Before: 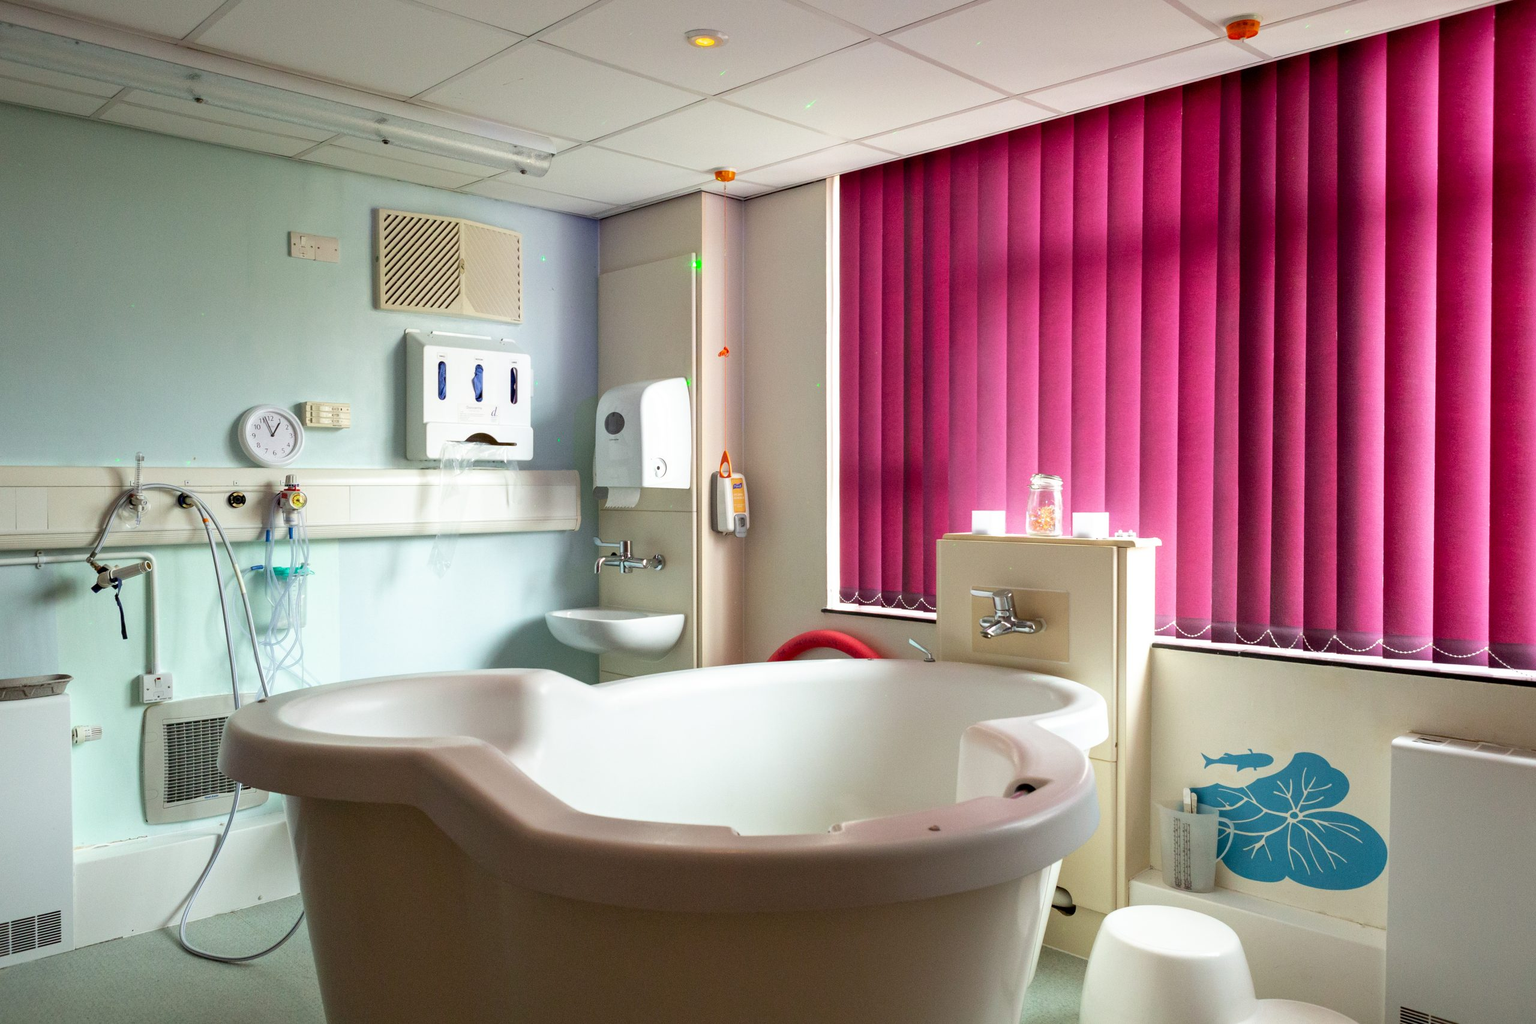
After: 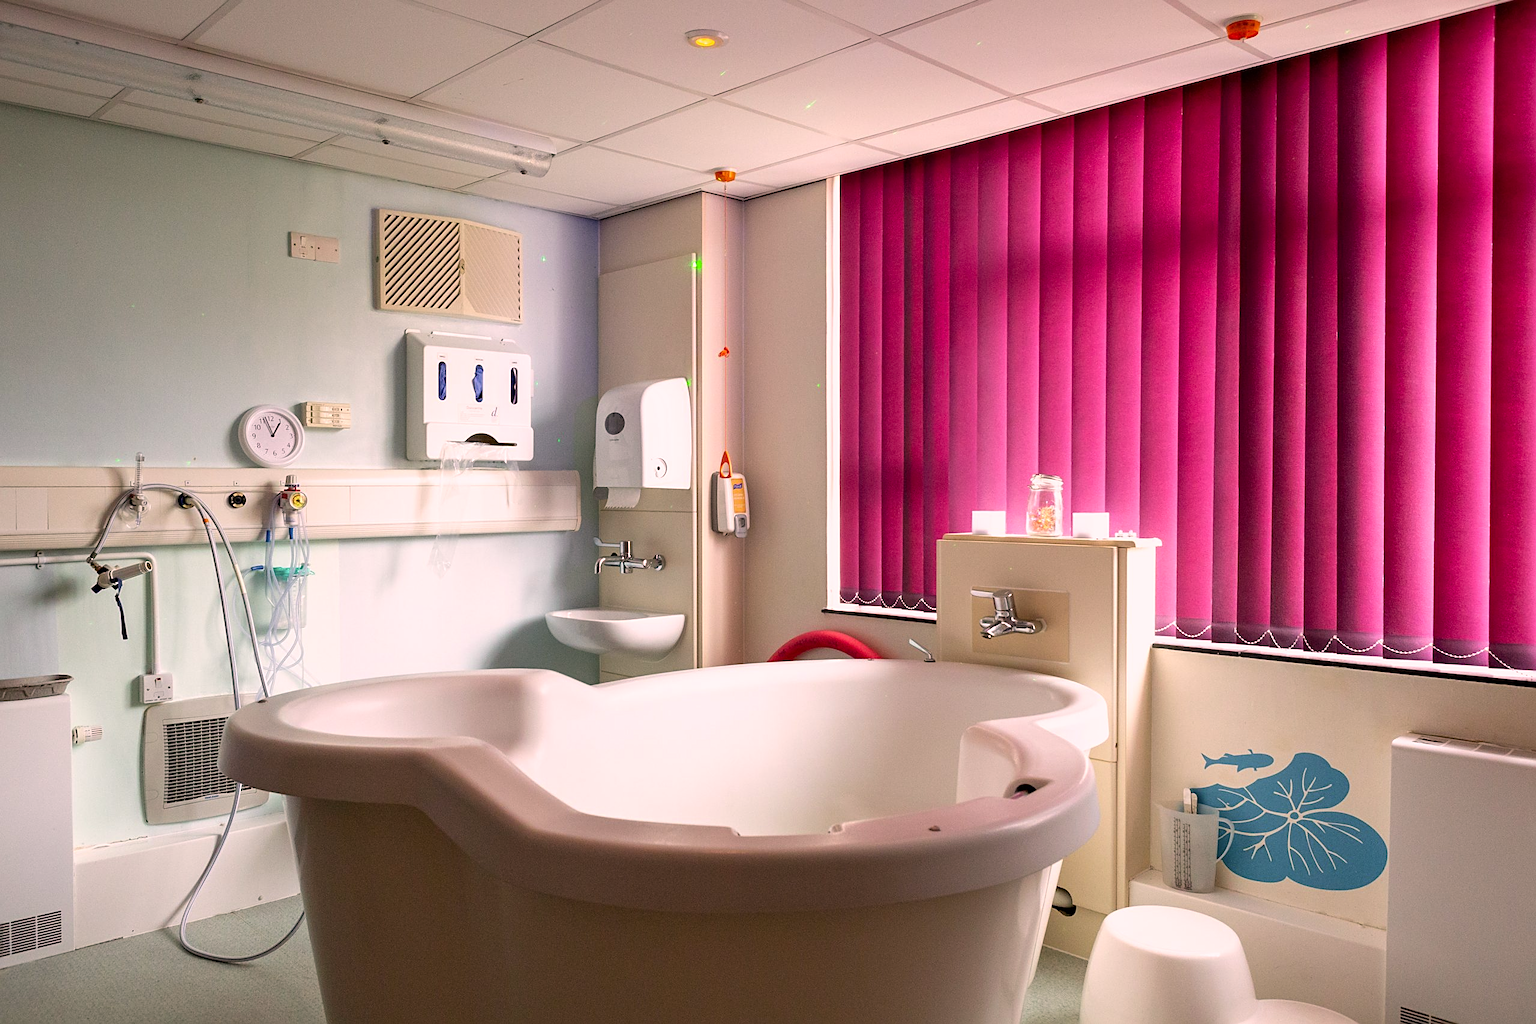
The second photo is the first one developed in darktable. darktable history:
sharpen: on, module defaults
color correction: highlights a* 14.6, highlights b* 4.87
